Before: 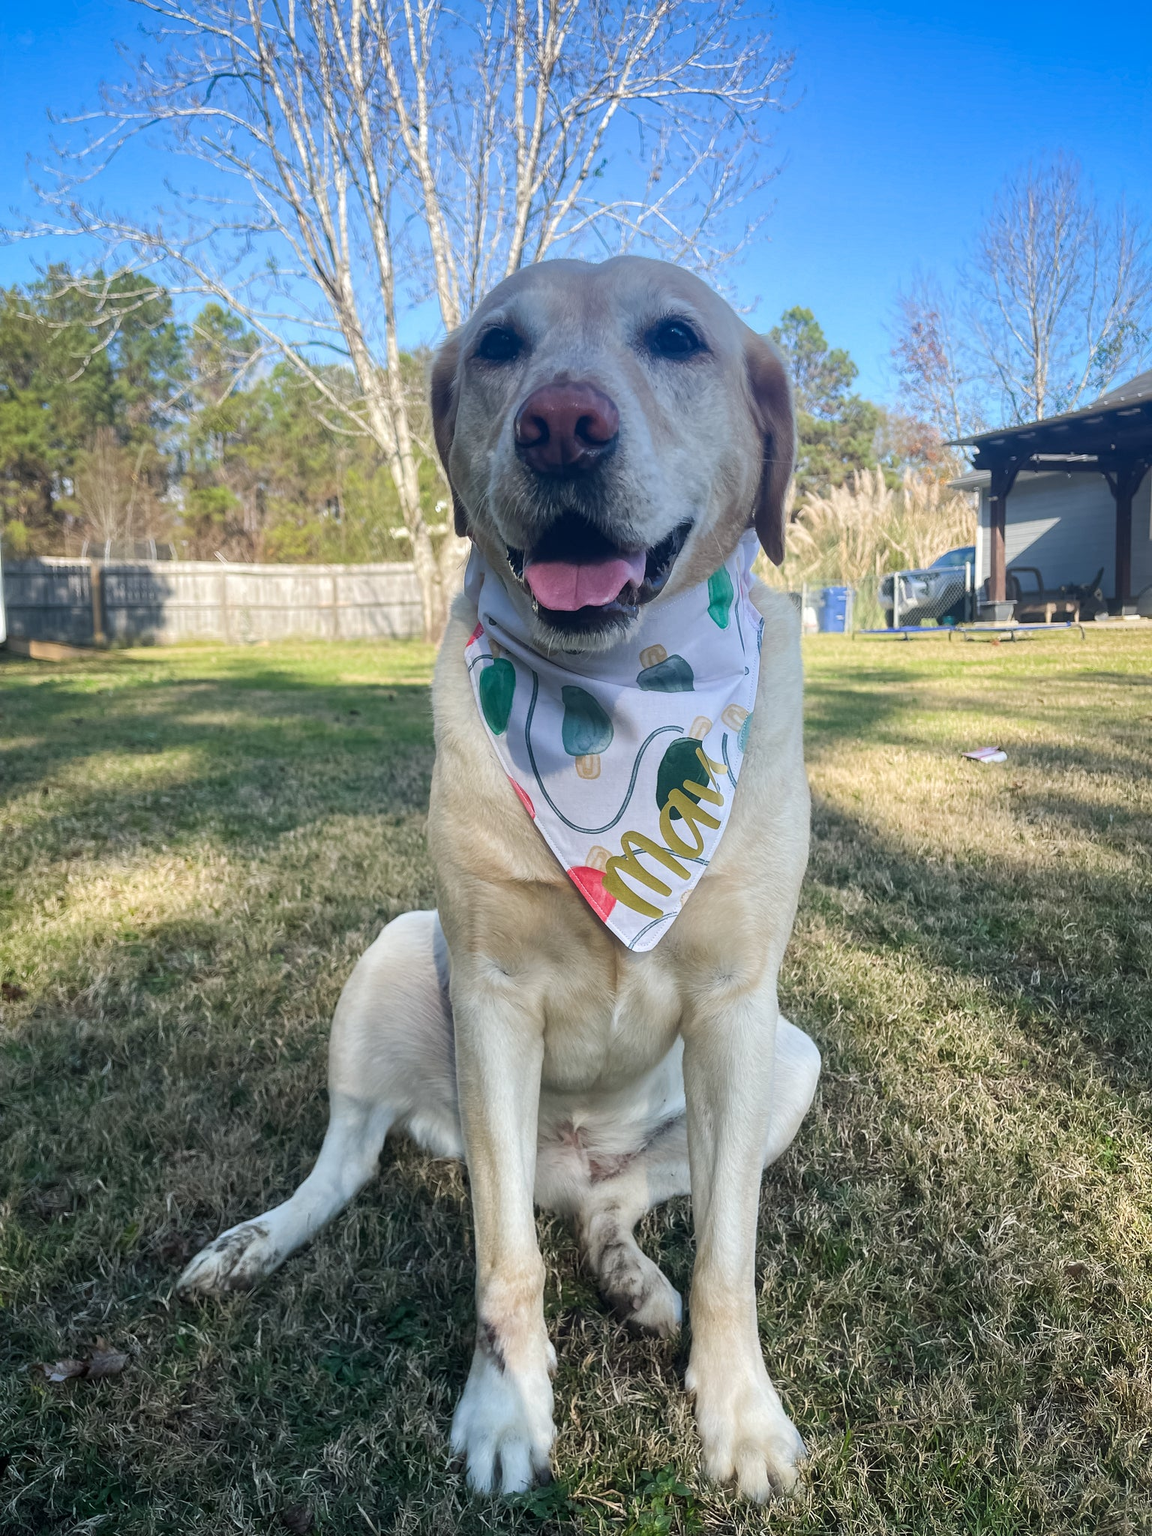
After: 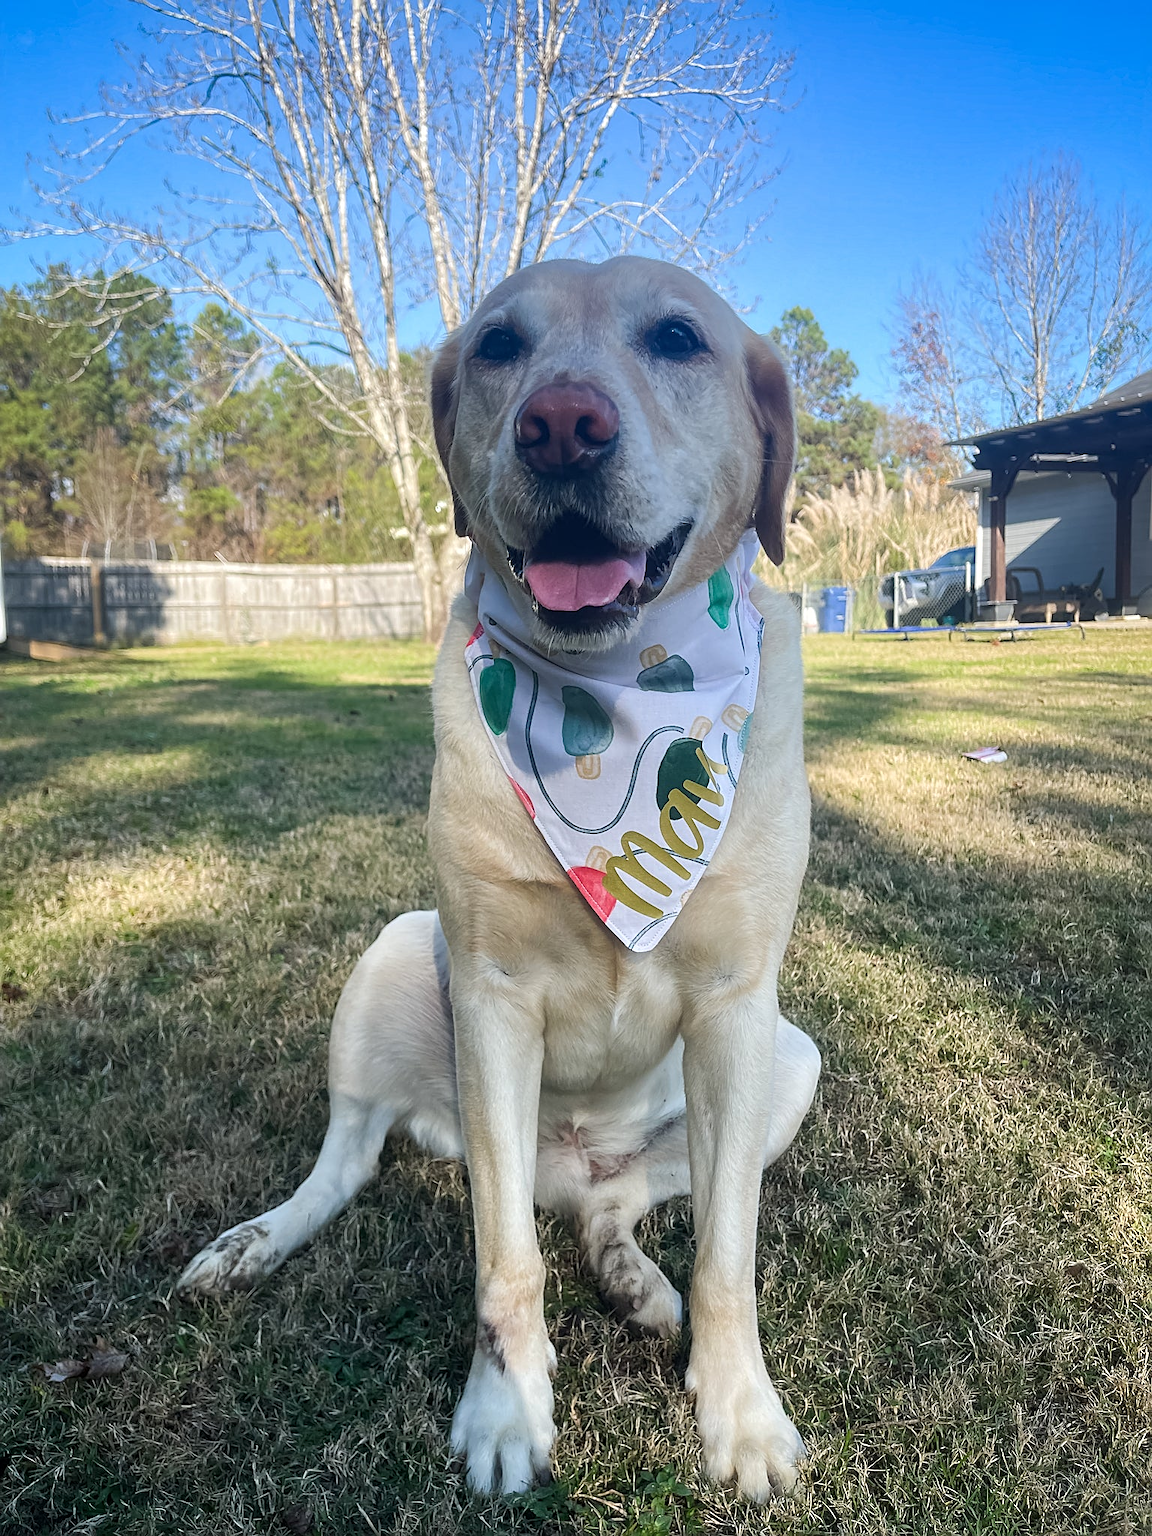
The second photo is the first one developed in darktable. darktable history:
tone equalizer: on, module defaults
sharpen: radius 1.931
